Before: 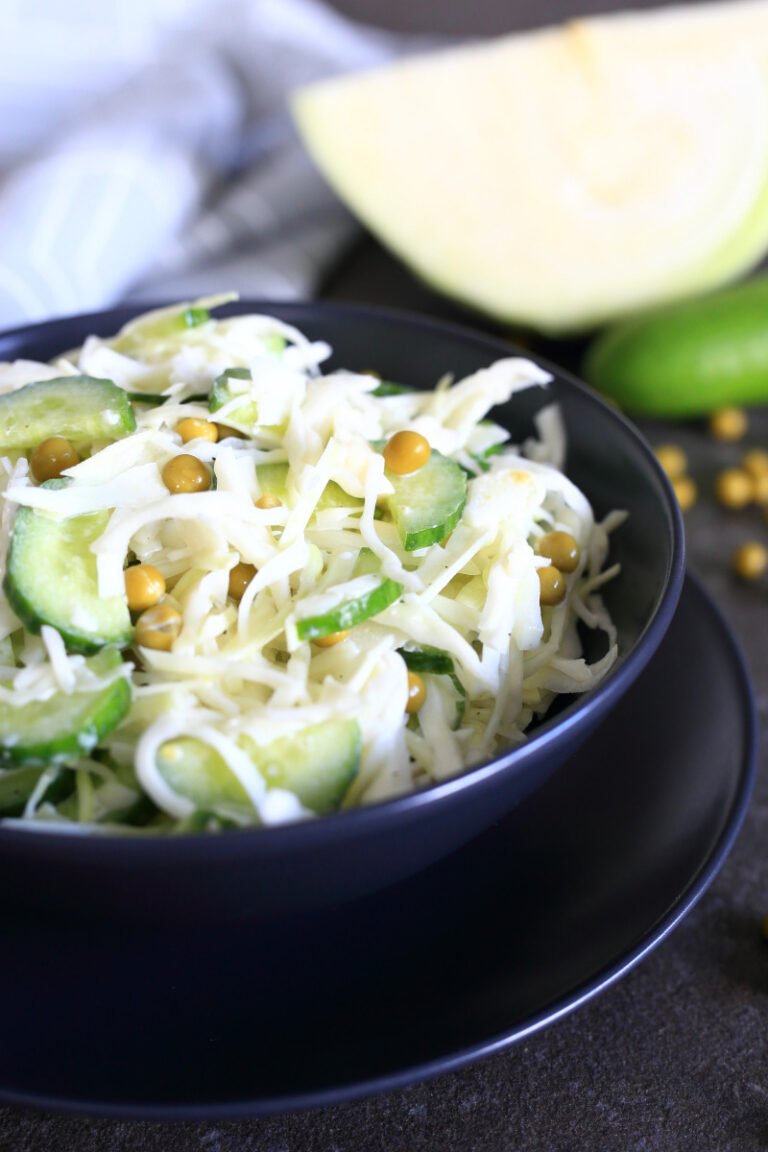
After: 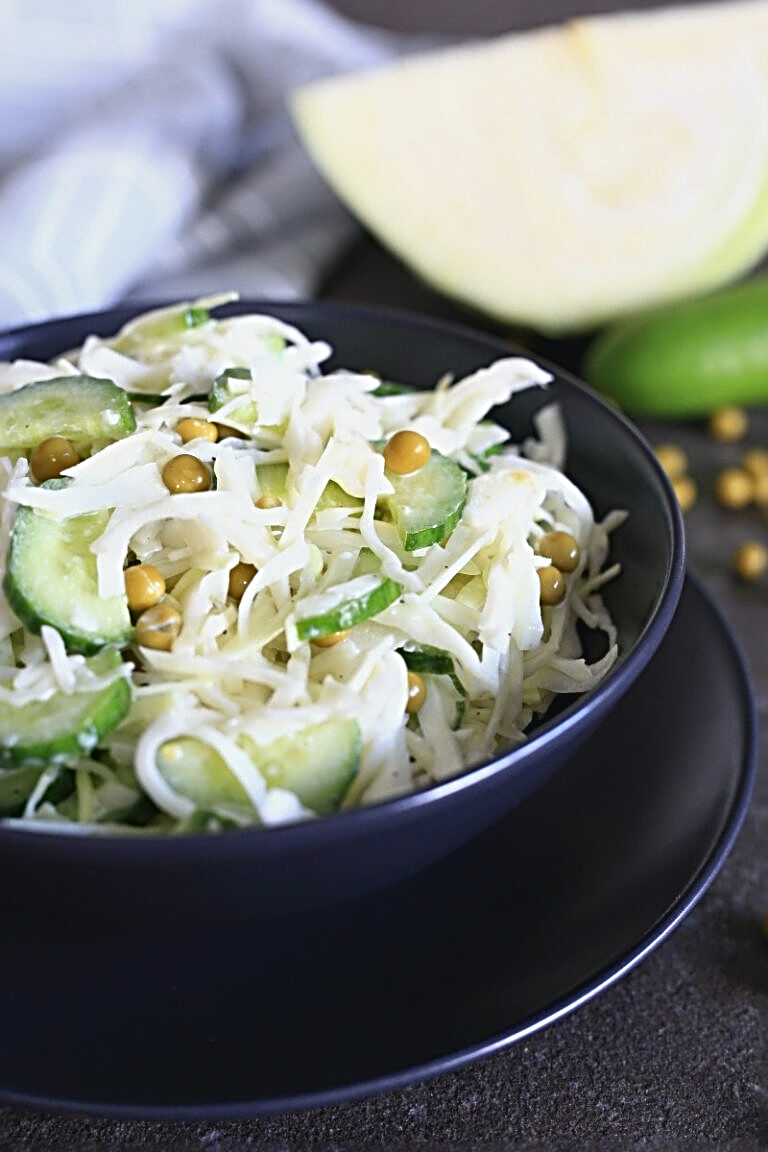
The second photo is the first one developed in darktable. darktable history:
shadows and highlights: shadows 29.59, highlights -30.43, low approximation 0.01, soften with gaussian
sharpen: radius 3.649, amount 0.937
contrast brightness saturation: contrast -0.073, brightness -0.034, saturation -0.112
